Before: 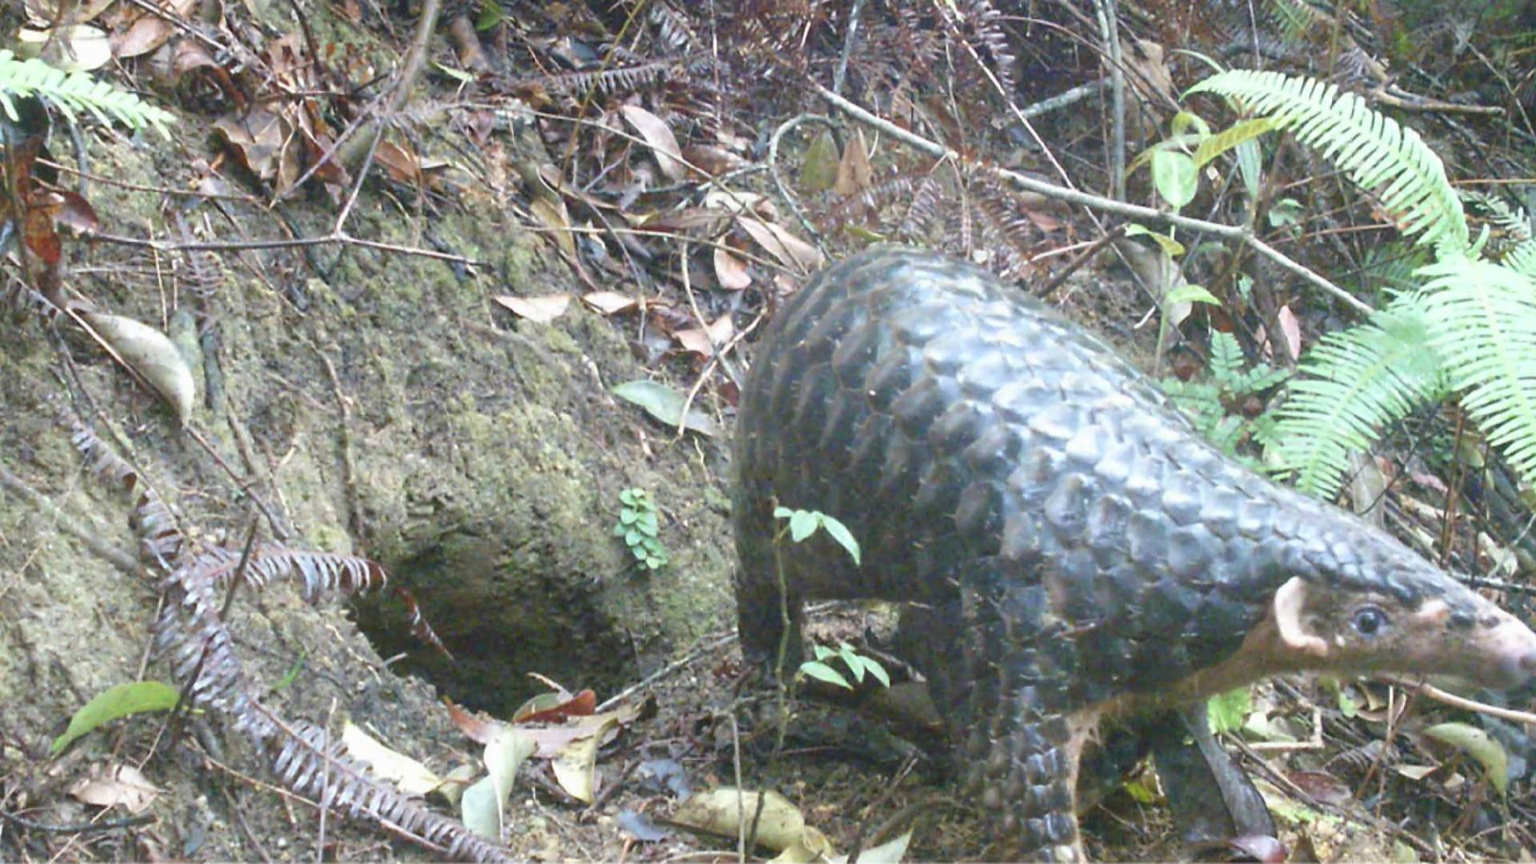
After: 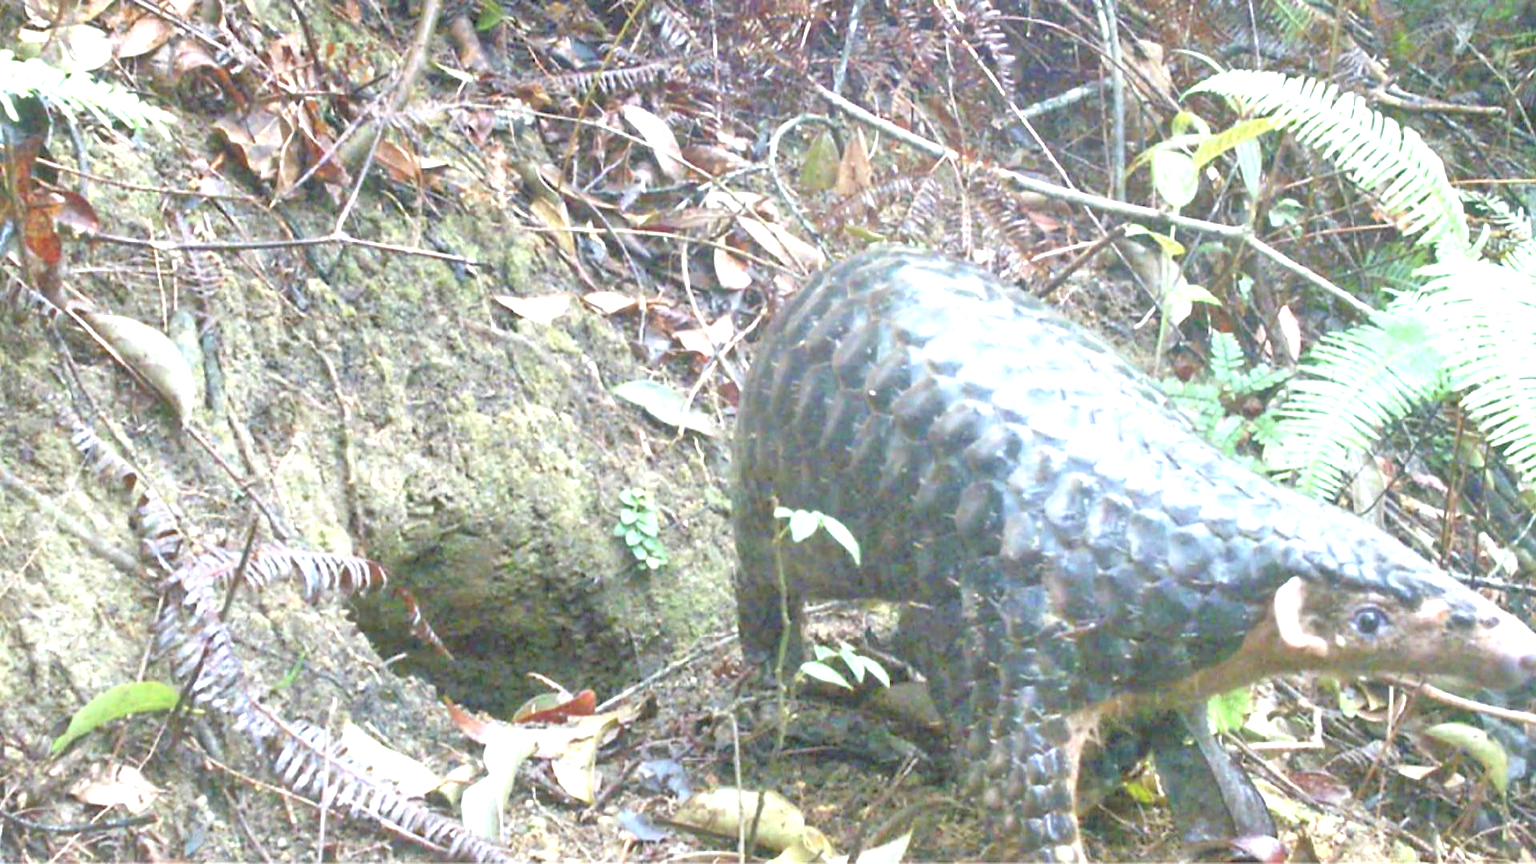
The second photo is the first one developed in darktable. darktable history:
tone equalizer: -8 EV 0.001 EV, -7 EV -0.004 EV, -6 EV 0.009 EV, -5 EV 0.032 EV, -4 EV 0.276 EV, -3 EV 0.644 EV, -2 EV 0.584 EV, -1 EV 0.187 EV, +0 EV 0.024 EV
levels: levels [0.073, 0.497, 0.972]
white balance: emerald 1
exposure: black level correction 0, exposure 0.7 EV, compensate exposure bias true, compensate highlight preservation false
